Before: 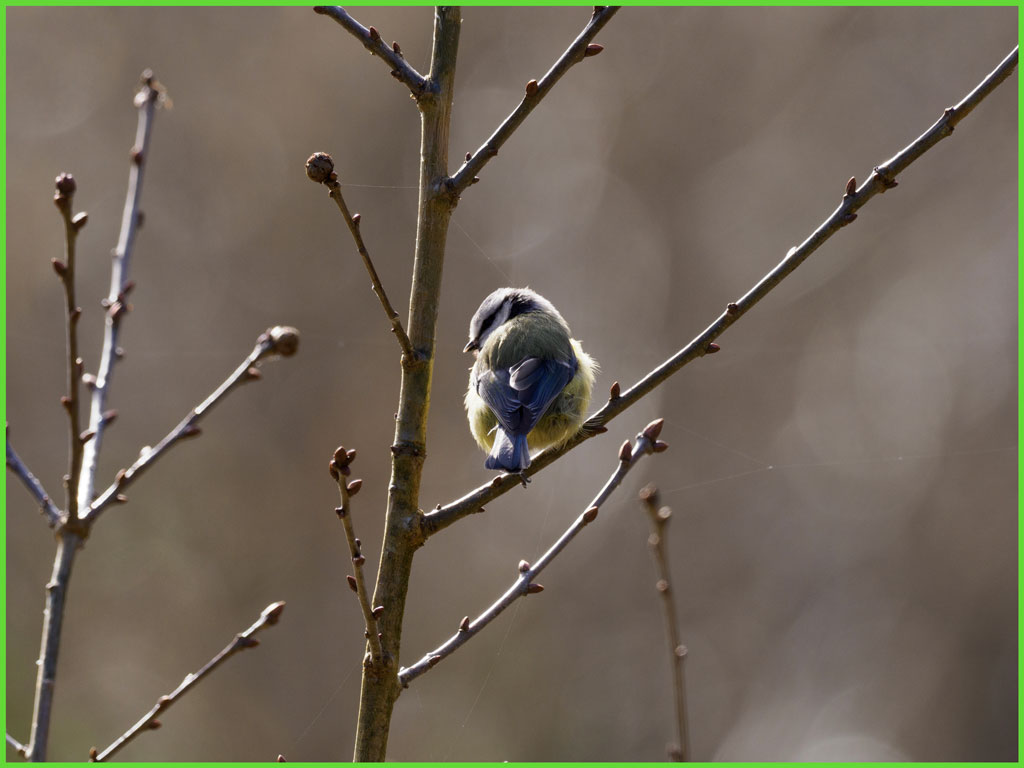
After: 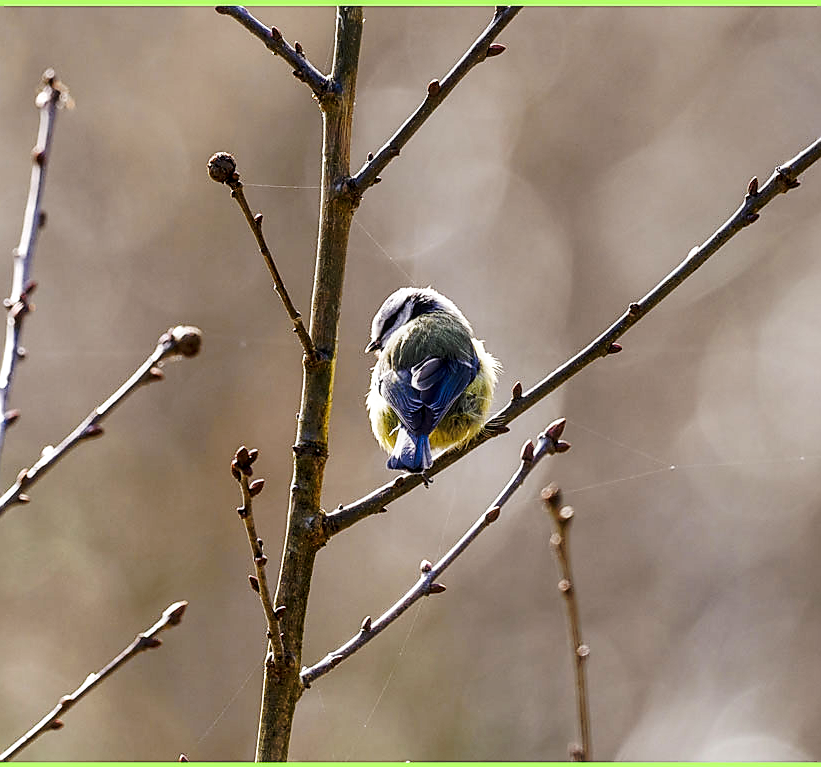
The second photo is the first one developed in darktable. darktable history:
sharpen: radius 1.4, amount 1.25, threshold 0.7
tone curve: curves: ch0 [(0, 0) (0.003, 0.003) (0.011, 0.012) (0.025, 0.026) (0.044, 0.046) (0.069, 0.072) (0.1, 0.104) (0.136, 0.141) (0.177, 0.185) (0.224, 0.247) (0.277, 0.335) (0.335, 0.447) (0.399, 0.539) (0.468, 0.636) (0.543, 0.723) (0.623, 0.803) (0.709, 0.873) (0.801, 0.936) (0.898, 0.978) (1, 1)], preserve colors none
local contrast: detail 130%
crop and rotate: left 9.597%, right 10.195%
